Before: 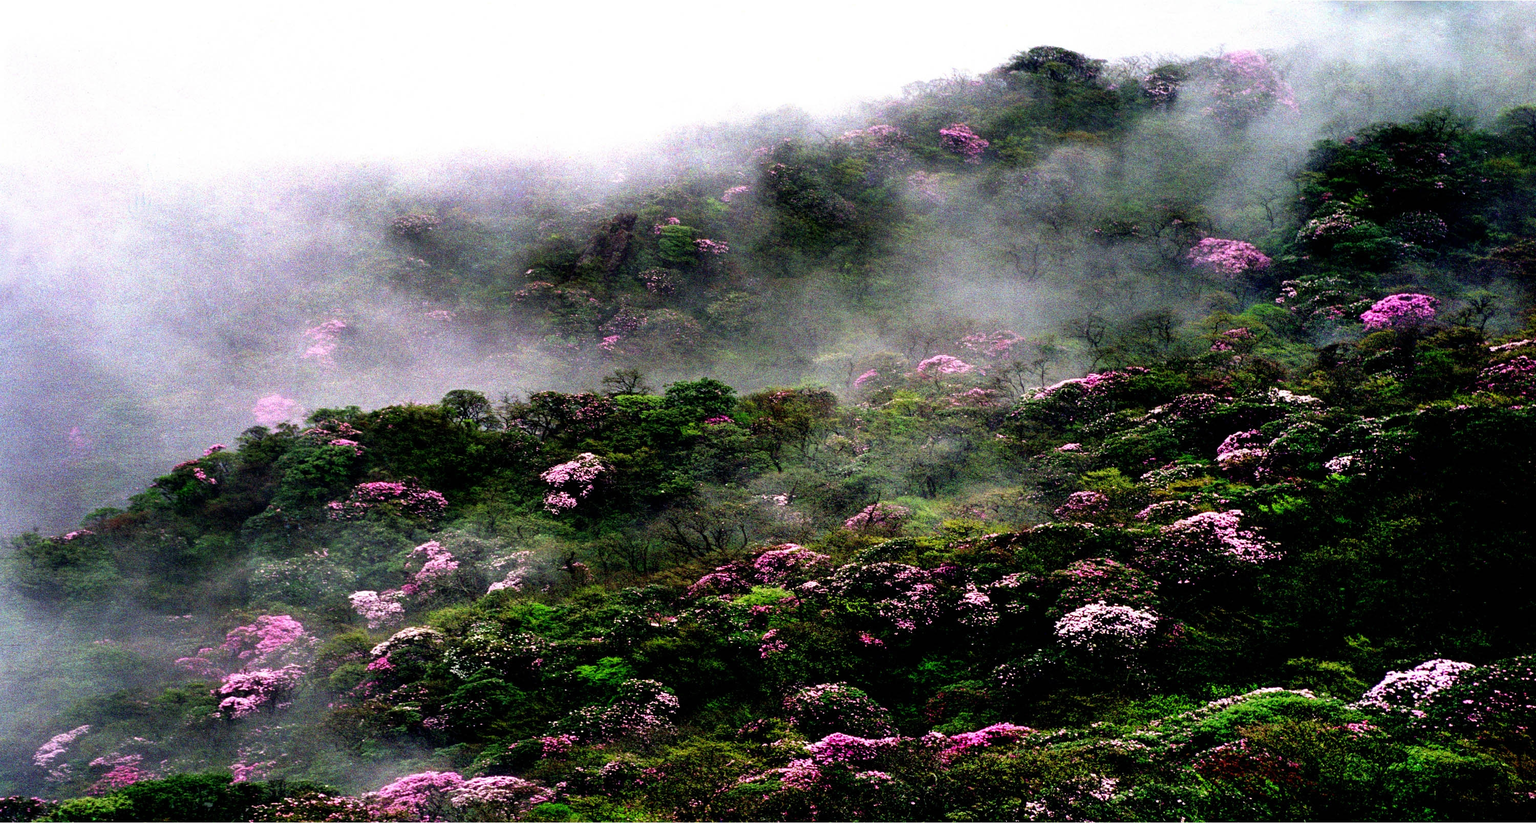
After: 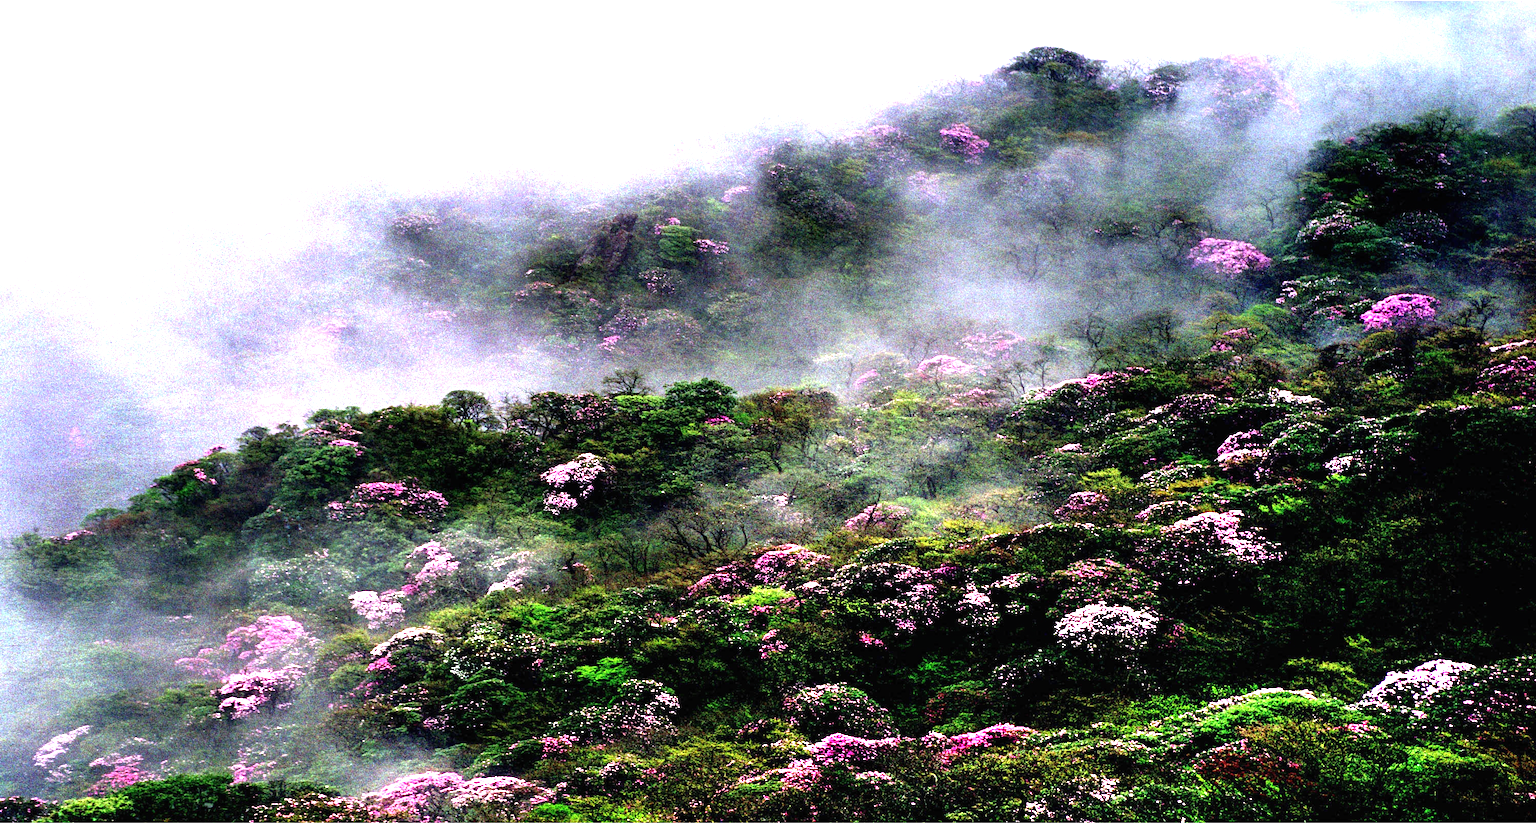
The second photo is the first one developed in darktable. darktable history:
graduated density: hue 238.83°, saturation 50%
exposure: black level correction 0, exposure 1.5 EV, compensate exposure bias true, compensate highlight preservation false
